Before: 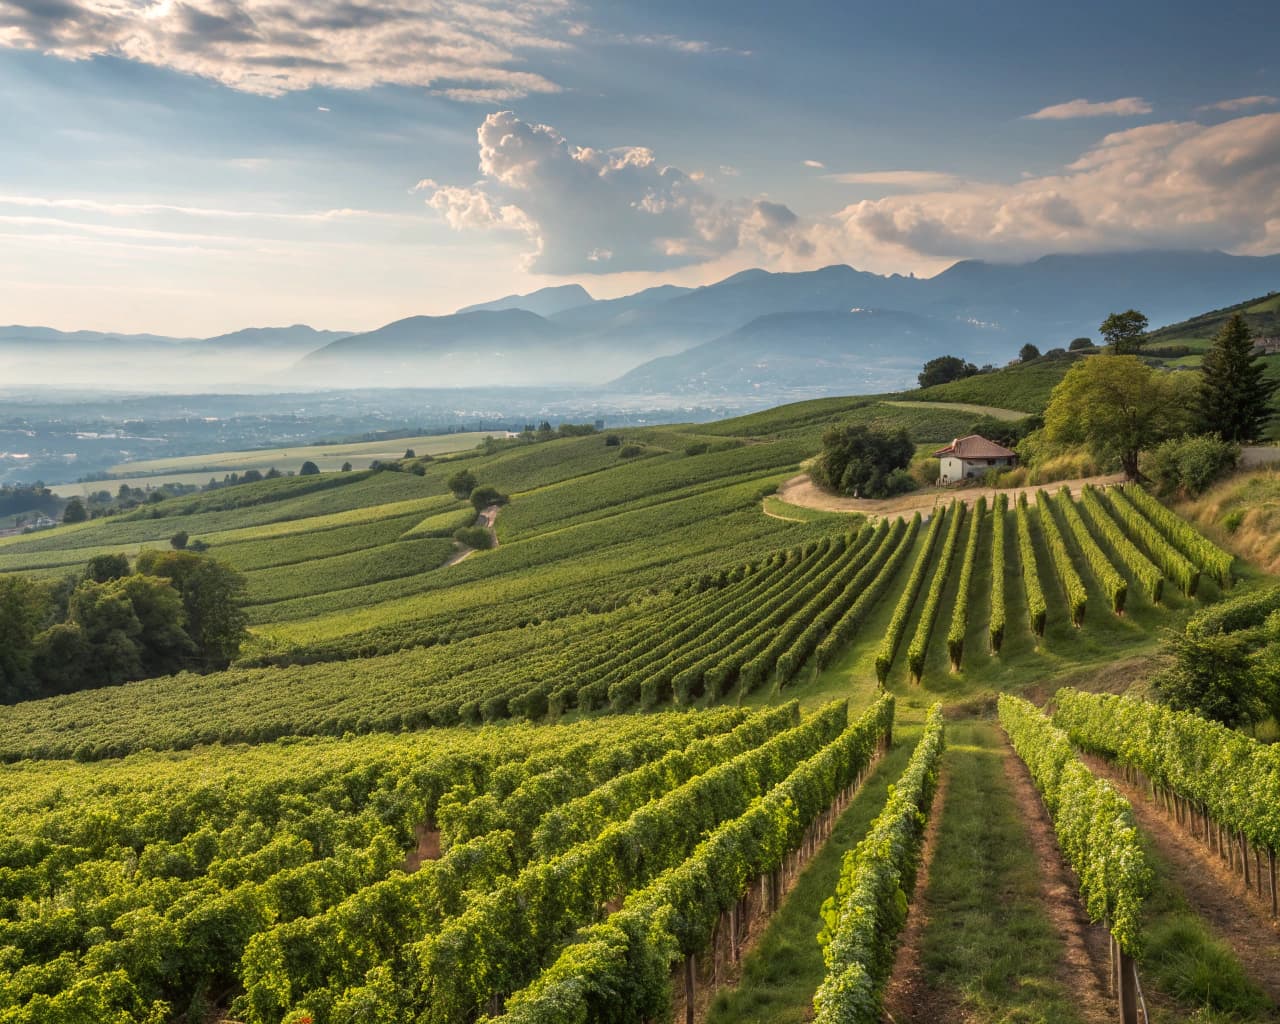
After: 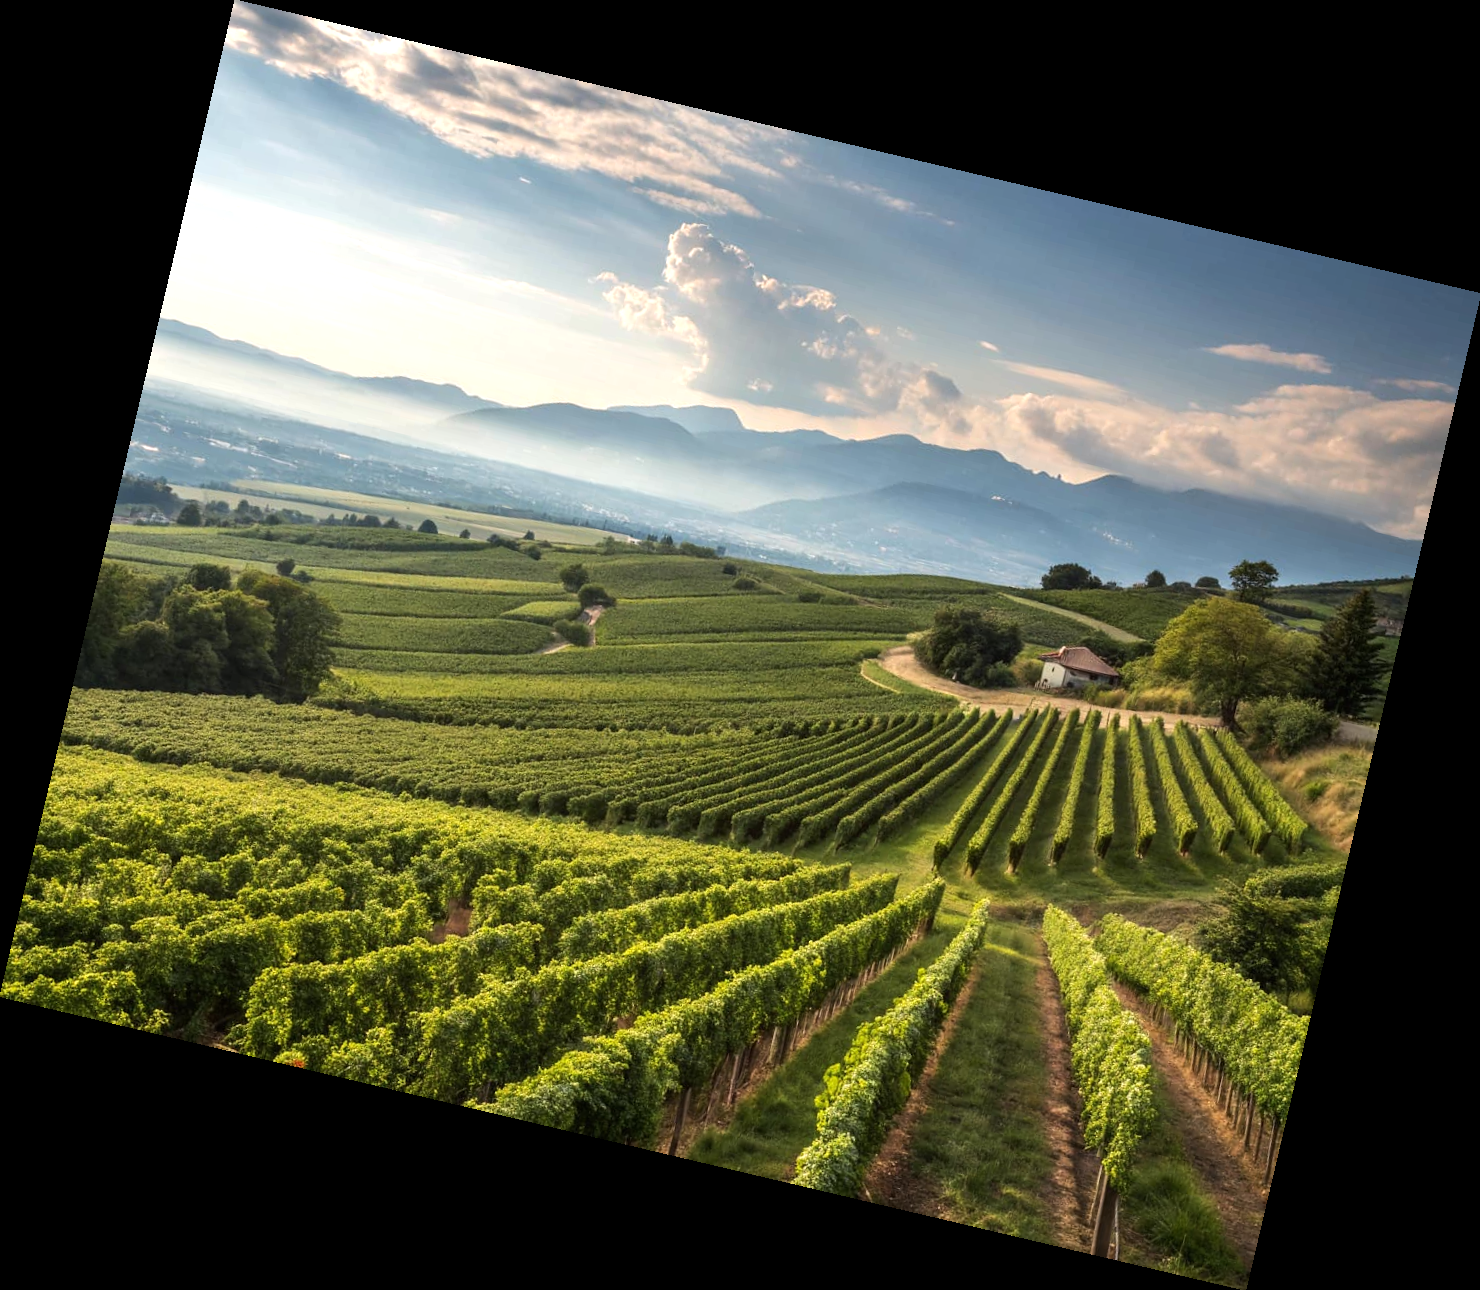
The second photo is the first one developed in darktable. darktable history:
rotate and perspective: rotation 13.27°, automatic cropping off
tone equalizer: -8 EV -0.417 EV, -7 EV -0.389 EV, -6 EV -0.333 EV, -5 EV -0.222 EV, -3 EV 0.222 EV, -2 EV 0.333 EV, -1 EV 0.389 EV, +0 EV 0.417 EV, edges refinement/feathering 500, mask exposure compensation -1.57 EV, preserve details no
